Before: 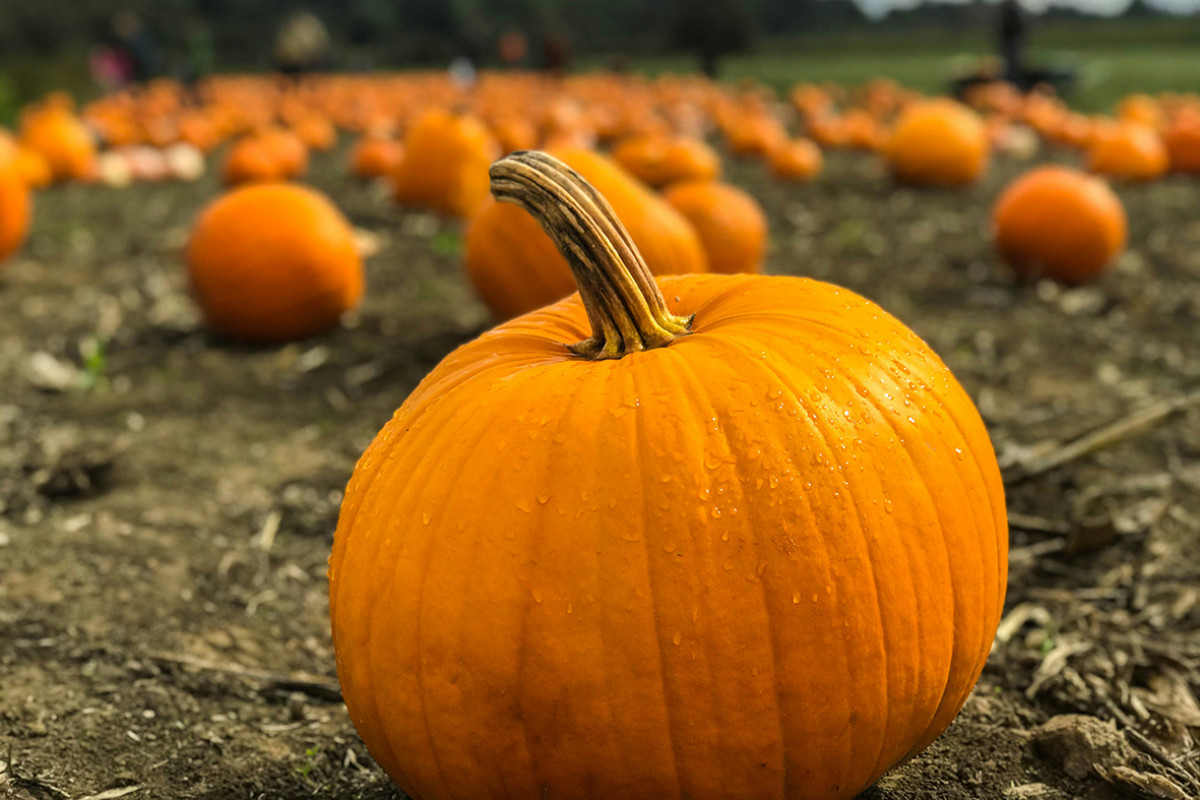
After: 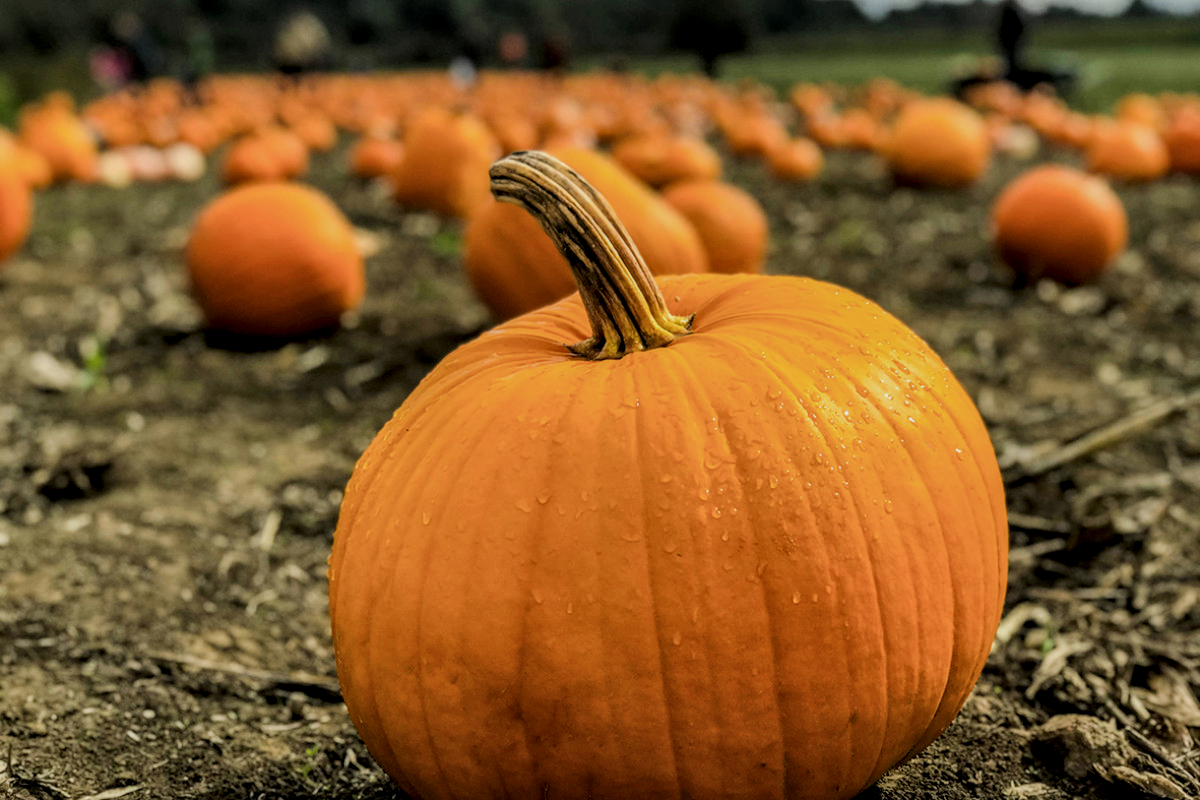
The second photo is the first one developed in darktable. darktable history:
color balance rgb: perceptual saturation grading › global saturation 0.376%
local contrast: highlights 37%, detail 135%
filmic rgb: black relative exposure -7.65 EV, white relative exposure 4.56 EV, hardness 3.61
